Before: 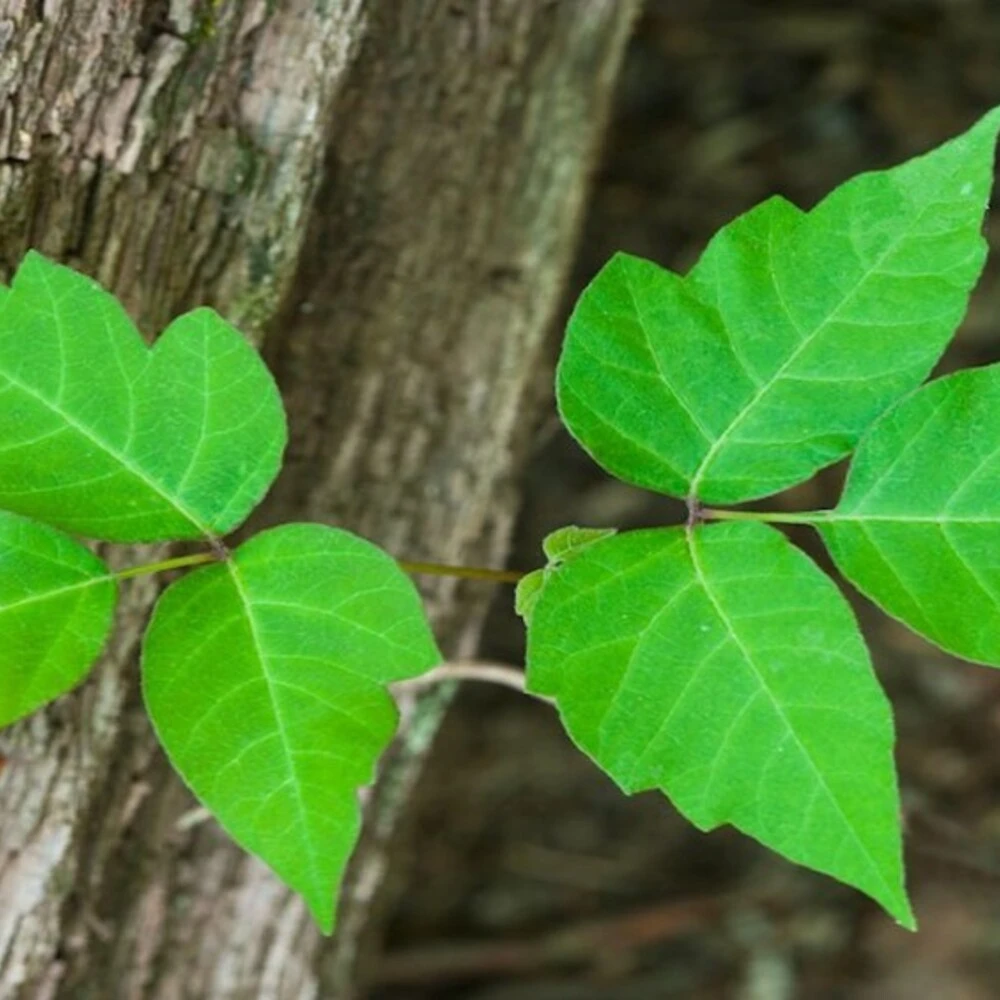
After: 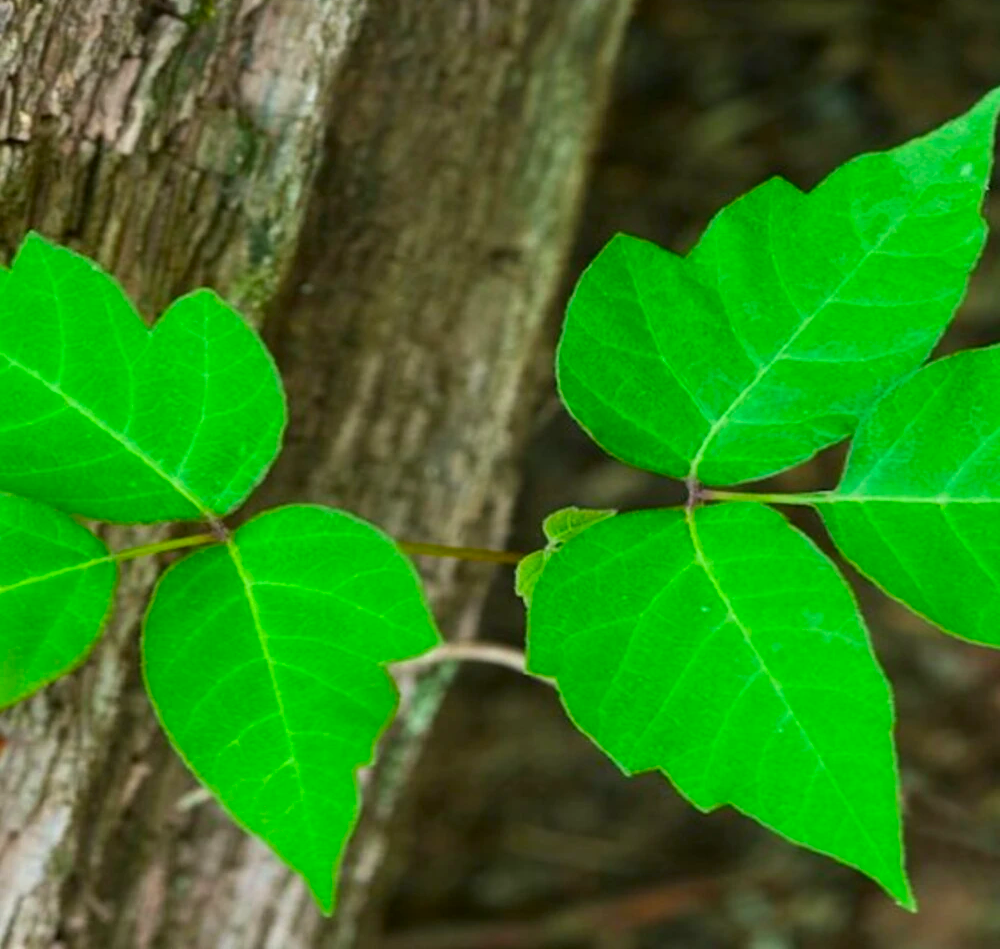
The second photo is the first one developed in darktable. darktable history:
contrast brightness saturation: brightness -0.021, saturation 0.343
tone equalizer: -7 EV 0.098 EV
crop and rotate: top 1.995%, bottom 3.104%
